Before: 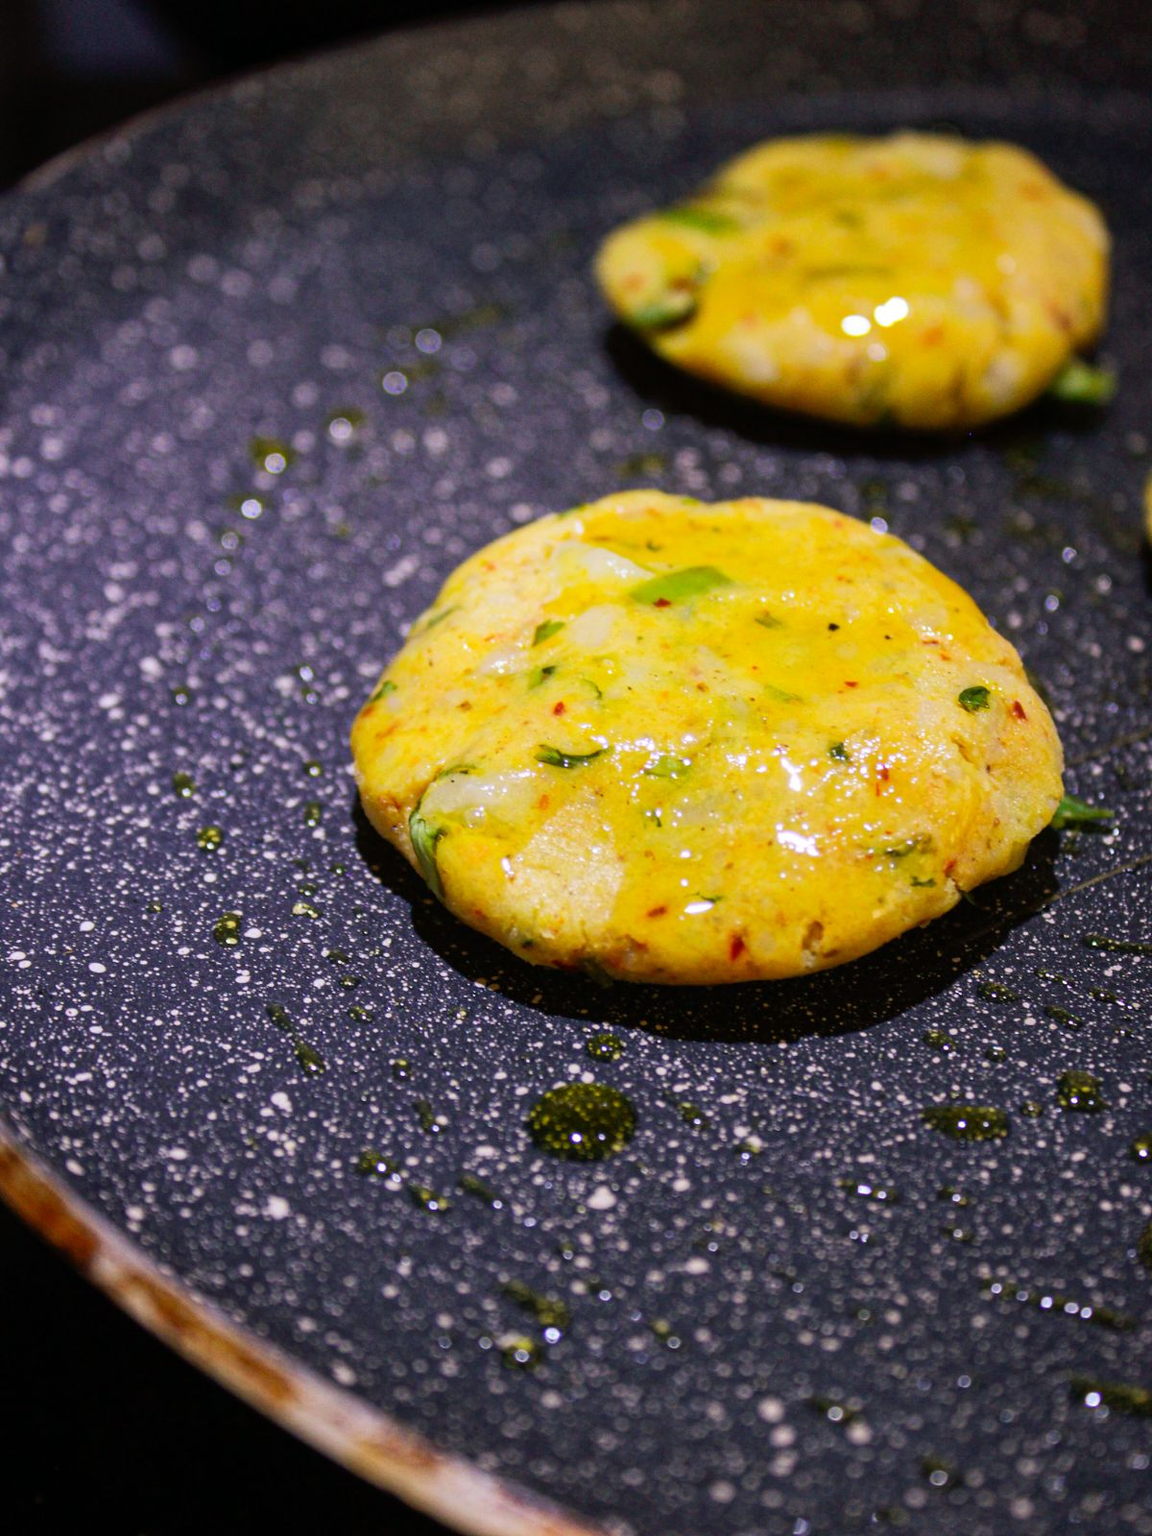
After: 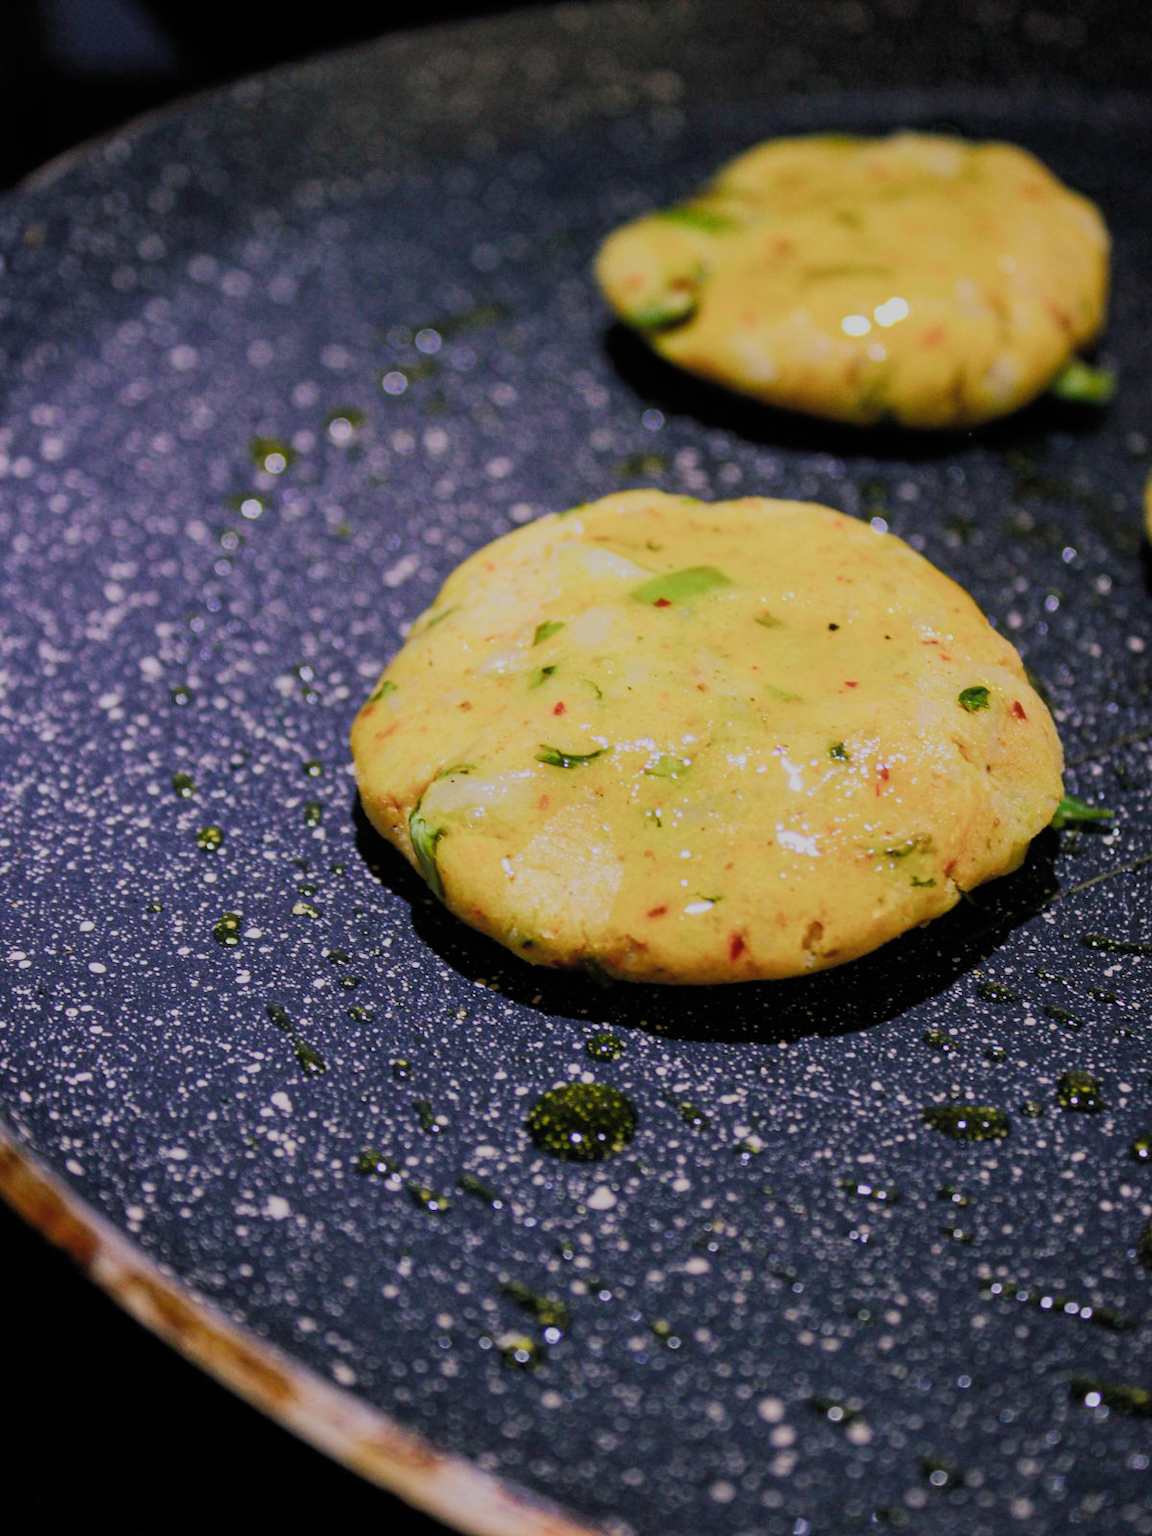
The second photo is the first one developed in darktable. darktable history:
color balance rgb: shadows lift › chroma 5.124%, shadows lift › hue 238.77°, perceptual saturation grading › global saturation 1.397%, perceptual saturation grading › highlights -1.39%, perceptual saturation grading › mid-tones 4.623%, perceptual saturation grading › shadows 6.786%
filmic rgb: black relative exposure -7.65 EV, white relative exposure 4.56 EV, hardness 3.61, color science v5 (2021), contrast in shadows safe, contrast in highlights safe
